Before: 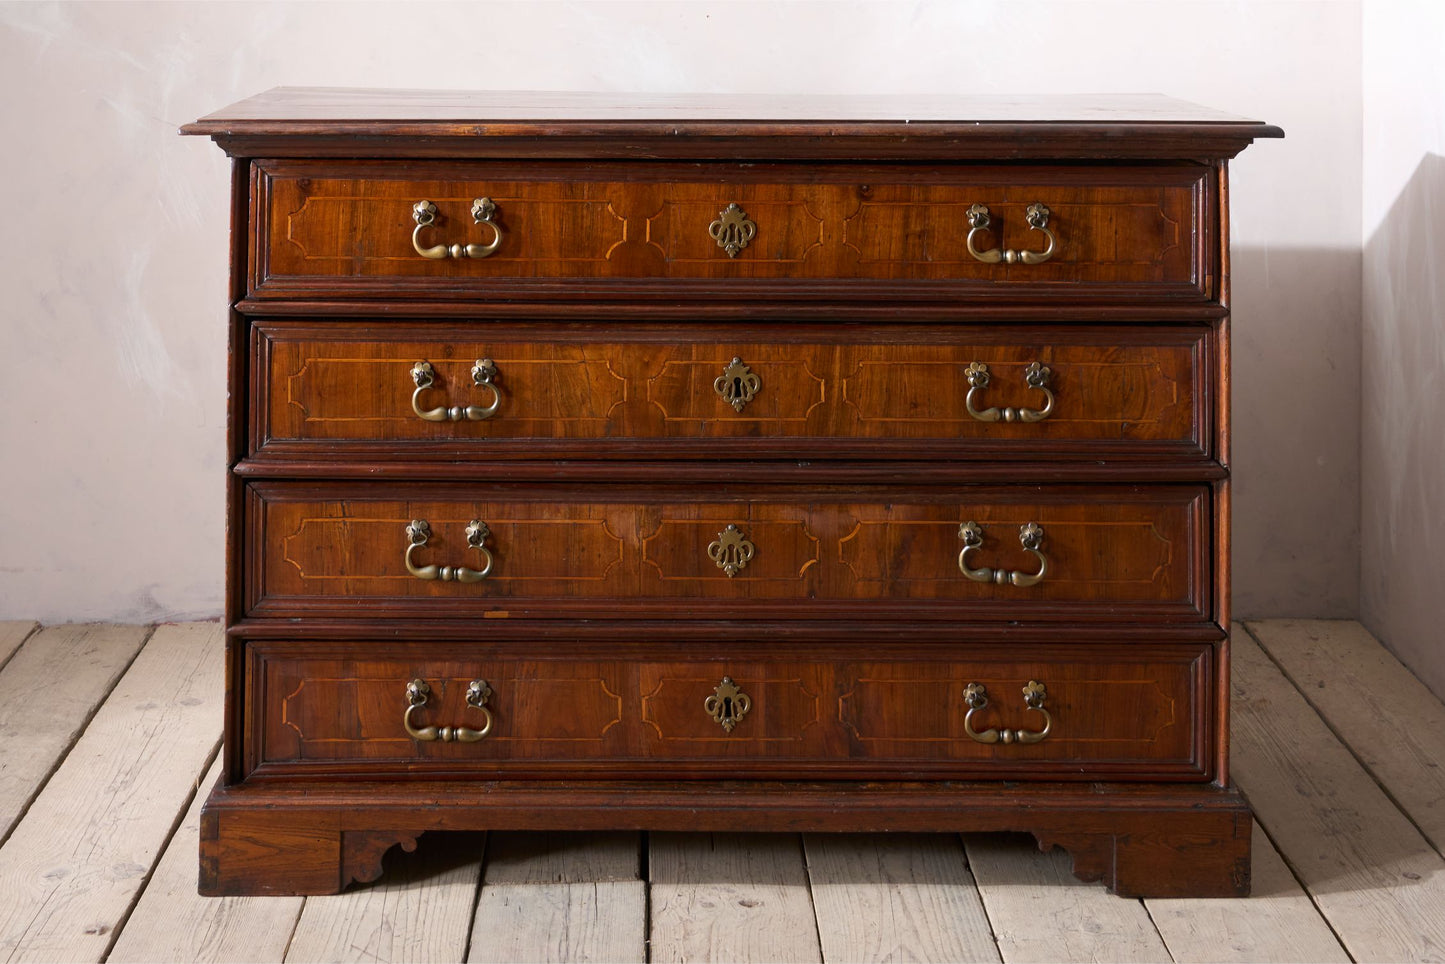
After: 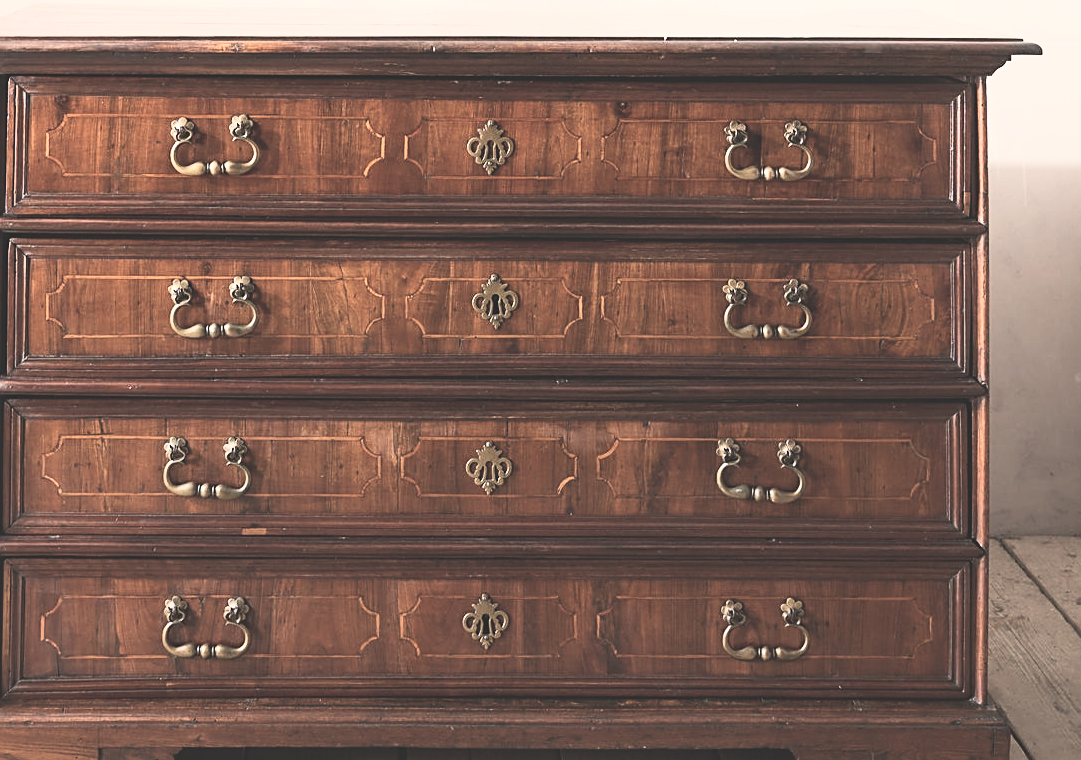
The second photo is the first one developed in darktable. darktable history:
crop: left 16.768%, top 8.653%, right 8.362%, bottom 12.485%
filmic rgb: black relative exposure -7.65 EV, white relative exposure 4.56 EV, hardness 3.61
contrast brightness saturation: contrast 0.43, brightness 0.56, saturation -0.19
sharpen: on, module defaults
levels: levels [0, 0.492, 0.984]
exposure: black level correction -0.023, exposure -0.039 EV, compensate highlight preservation false
white balance: red 1.045, blue 0.932
